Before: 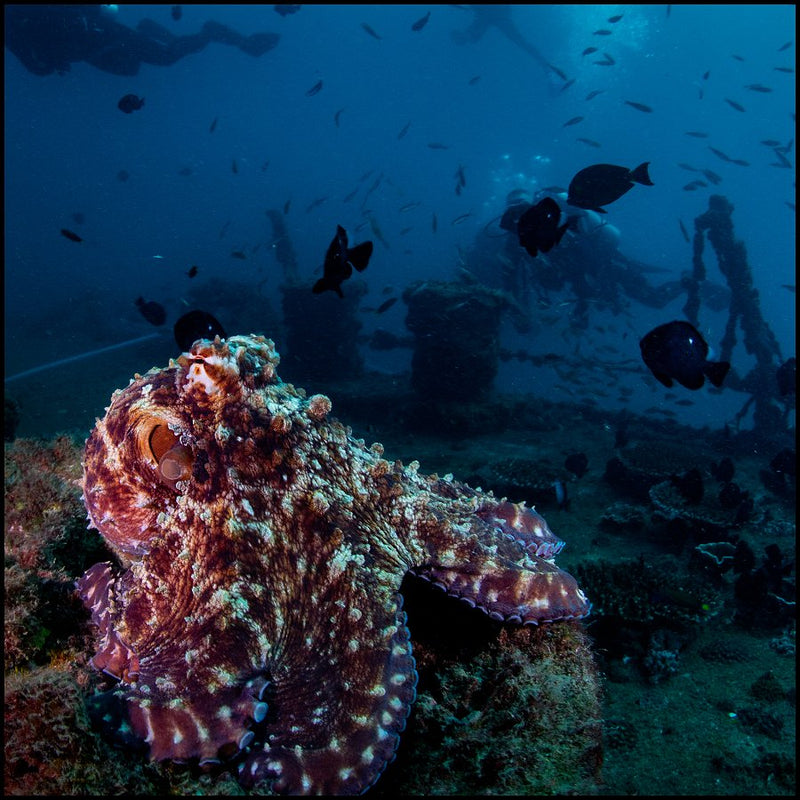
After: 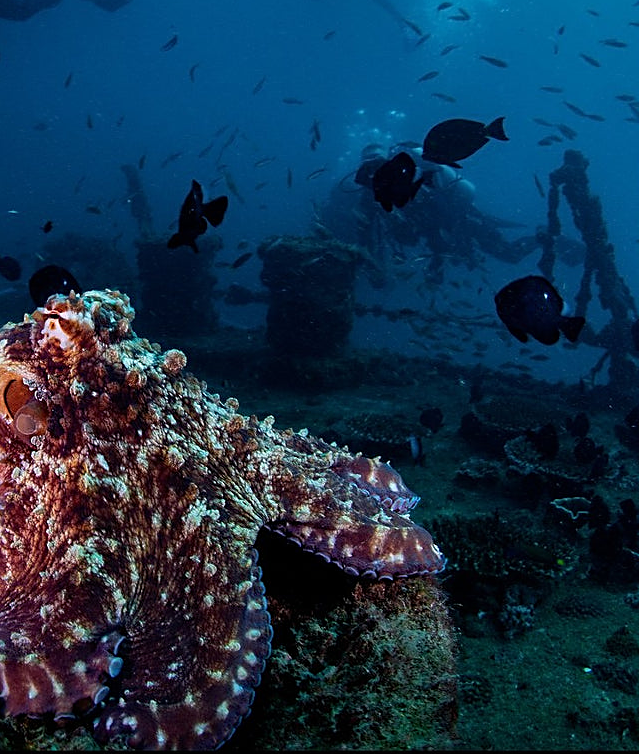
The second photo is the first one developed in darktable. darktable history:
sharpen: amount 0.495
crop and rotate: left 18.177%, top 5.739%, right 1.852%
